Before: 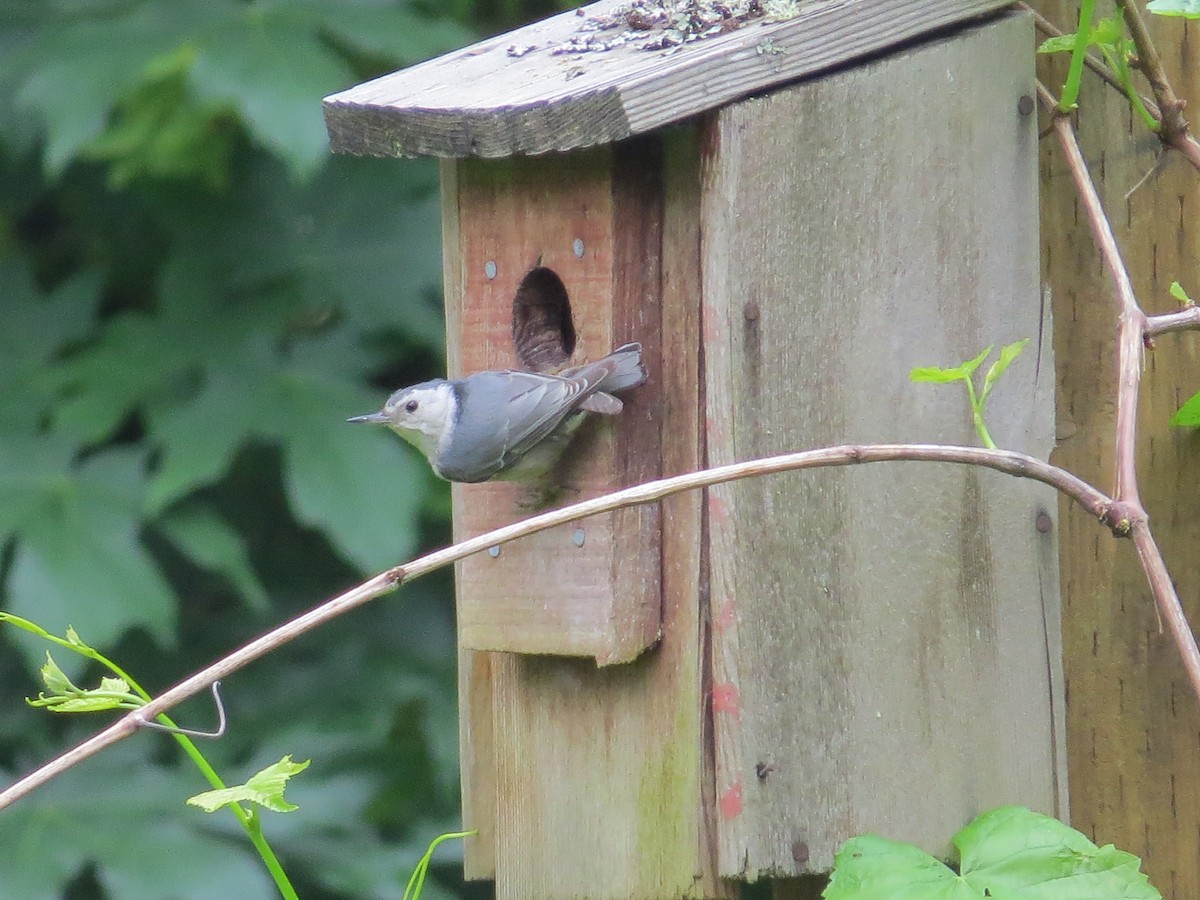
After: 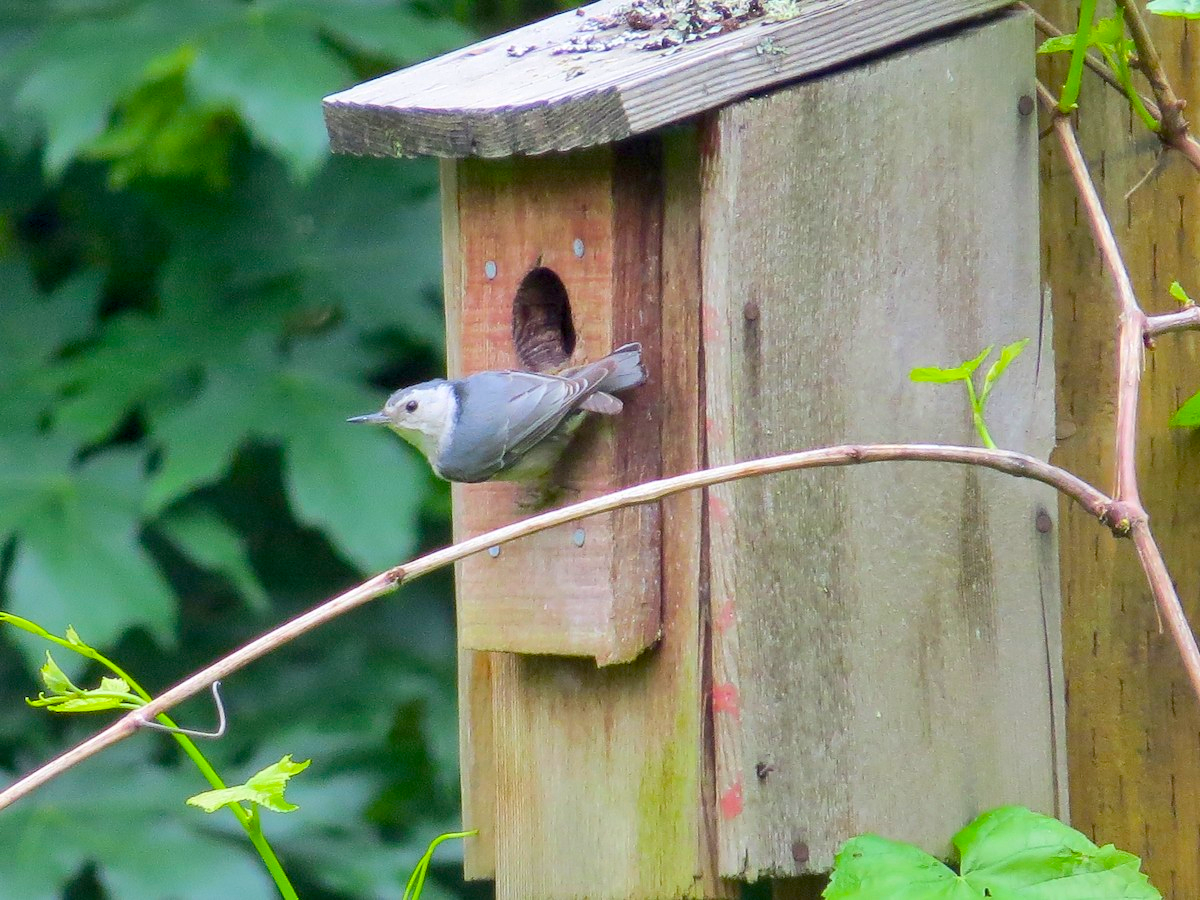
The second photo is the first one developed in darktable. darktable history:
exposure: black level correction 0.009, compensate highlight preservation false
color balance rgb: linear chroma grading › global chroma 15%, perceptual saturation grading › global saturation 30%
contrast brightness saturation: contrast 0.15, brightness 0.05
shadows and highlights: soften with gaussian
